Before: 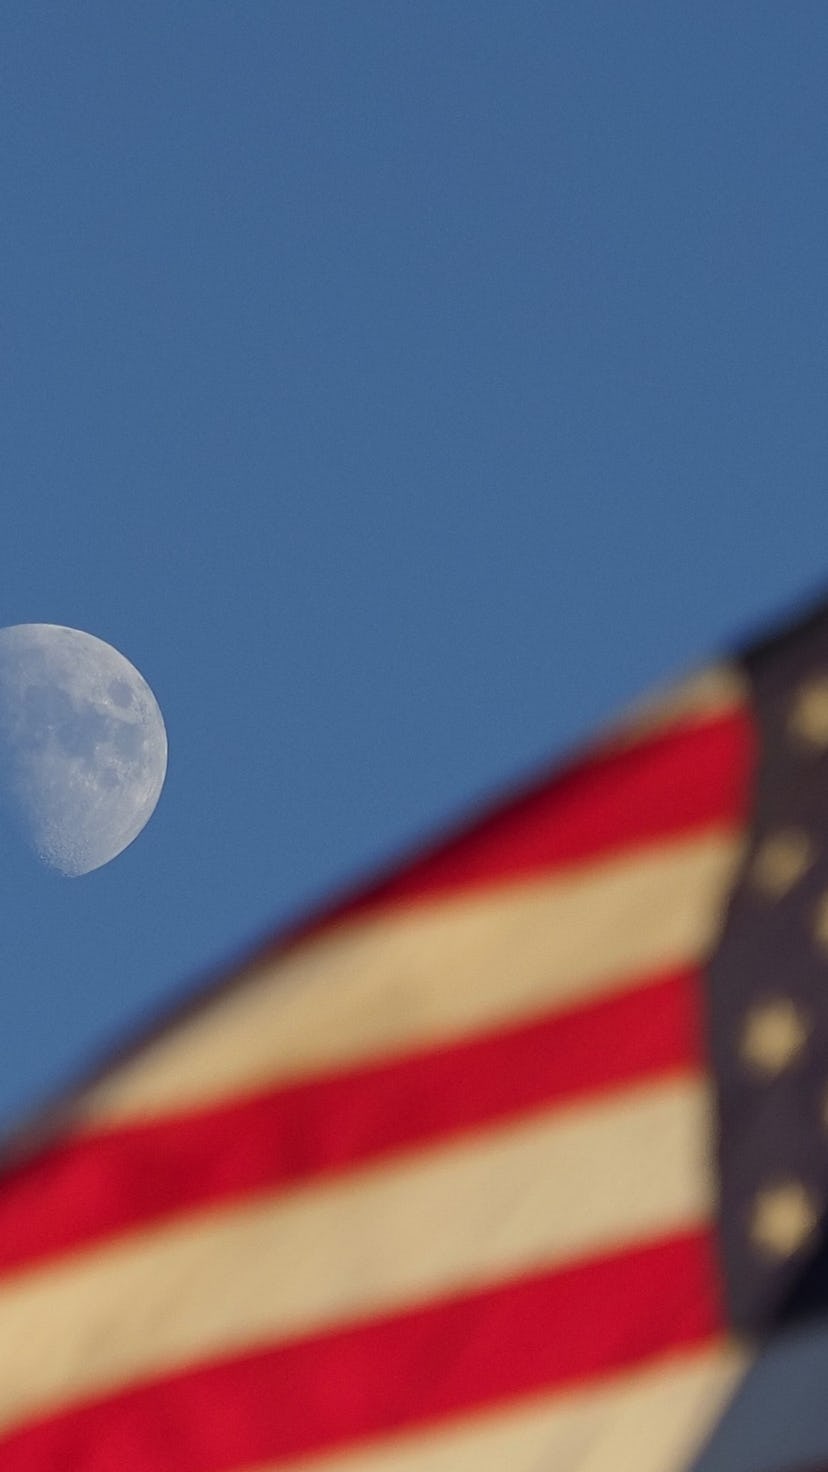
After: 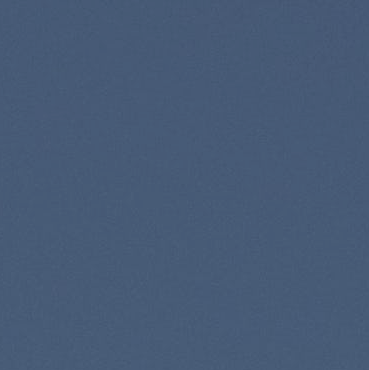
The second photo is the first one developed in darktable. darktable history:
exposure: exposure -0.492 EV, compensate highlight preservation false
color zones: curves: ch0 [(0, 0.511) (0.143, 0.531) (0.286, 0.56) (0.429, 0.5) (0.571, 0.5) (0.714, 0.5) (0.857, 0.5) (1, 0.5)]; ch1 [(0, 0.525) (0.143, 0.705) (0.286, 0.715) (0.429, 0.35) (0.571, 0.35) (0.714, 0.35) (0.857, 0.4) (1, 0.4)]; ch2 [(0, 0.572) (0.143, 0.512) (0.286, 0.473) (0.429, 0.45) (0.571, 0.5) (0.714, 0.5) (0.857, 0.518) (1, 0.518)]
crop: left 28.722%, top 16.872%, right 26.655%, bottom 57.924%
shadows and highlights: shadows 37.17, highlights -27.09, soften with gaussian
